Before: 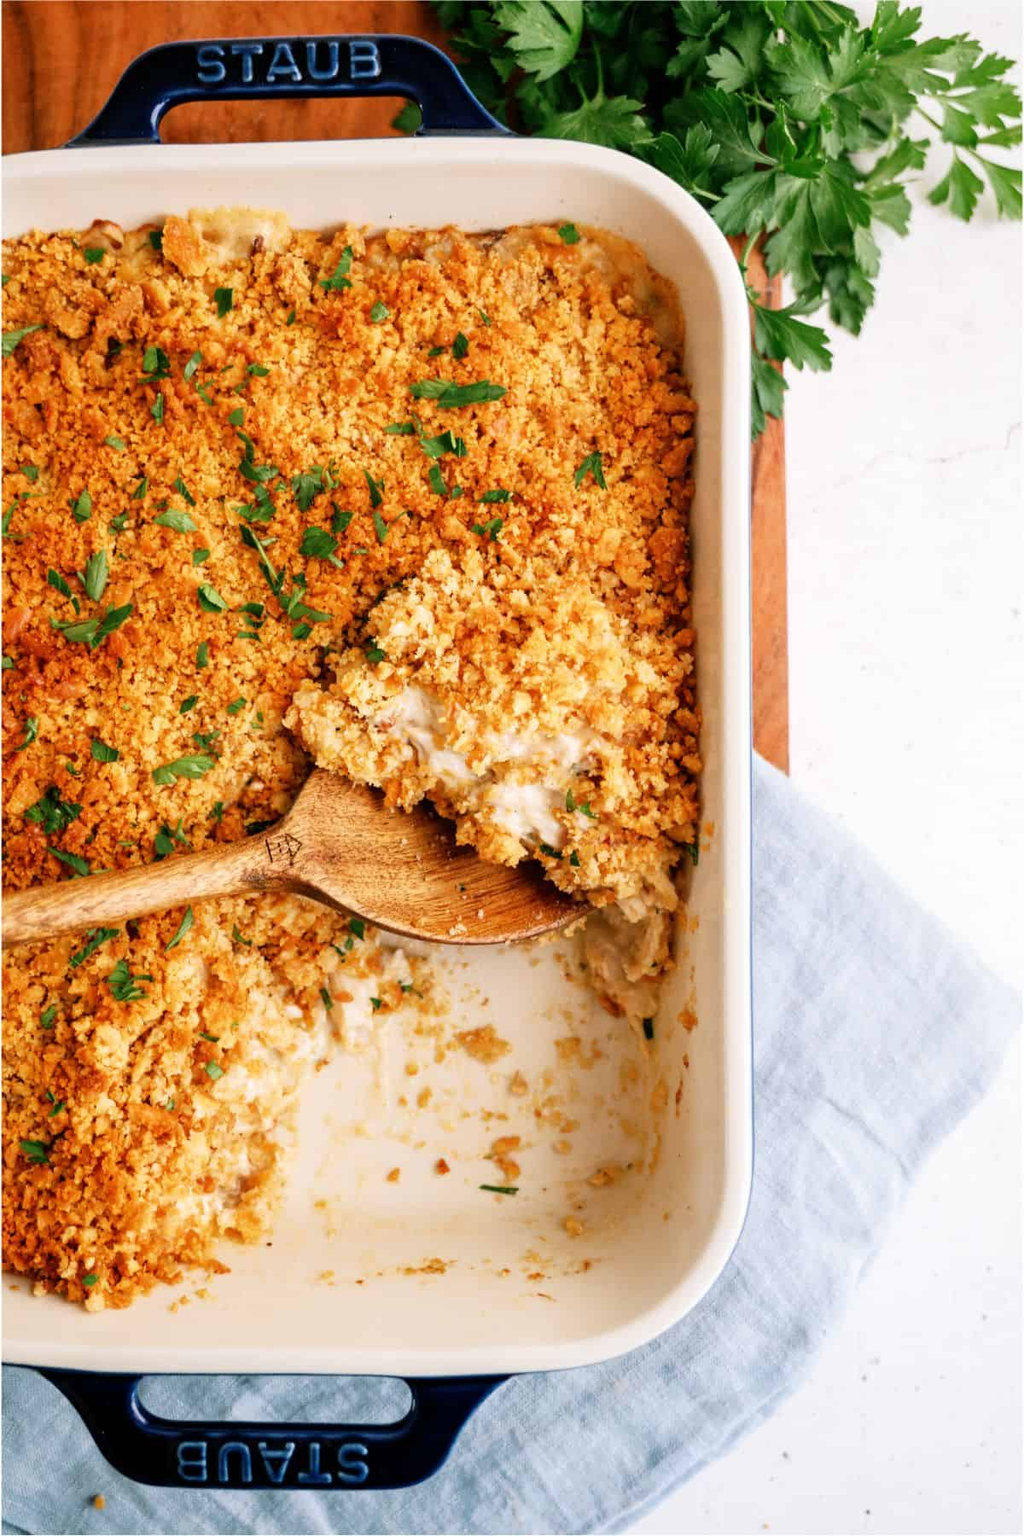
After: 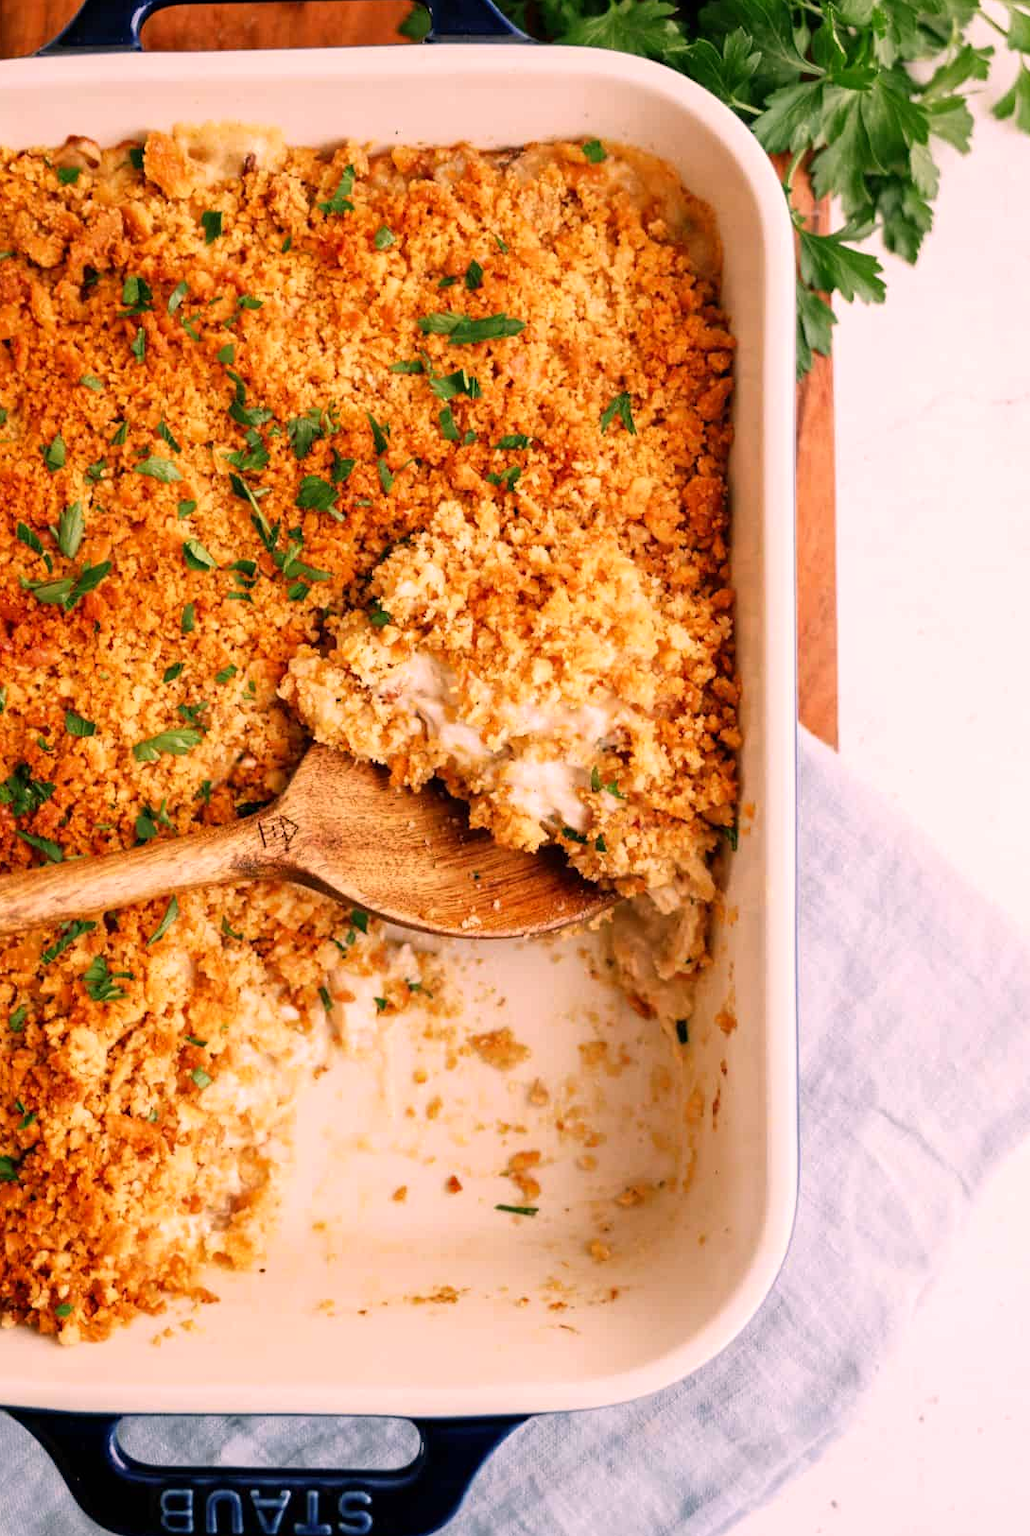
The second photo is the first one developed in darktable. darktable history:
crop: left 3.17%, top 6.373%, right 5.992%, bottom 3.314%
color correction: highlights a* 12.78, highlights b* 5.6
